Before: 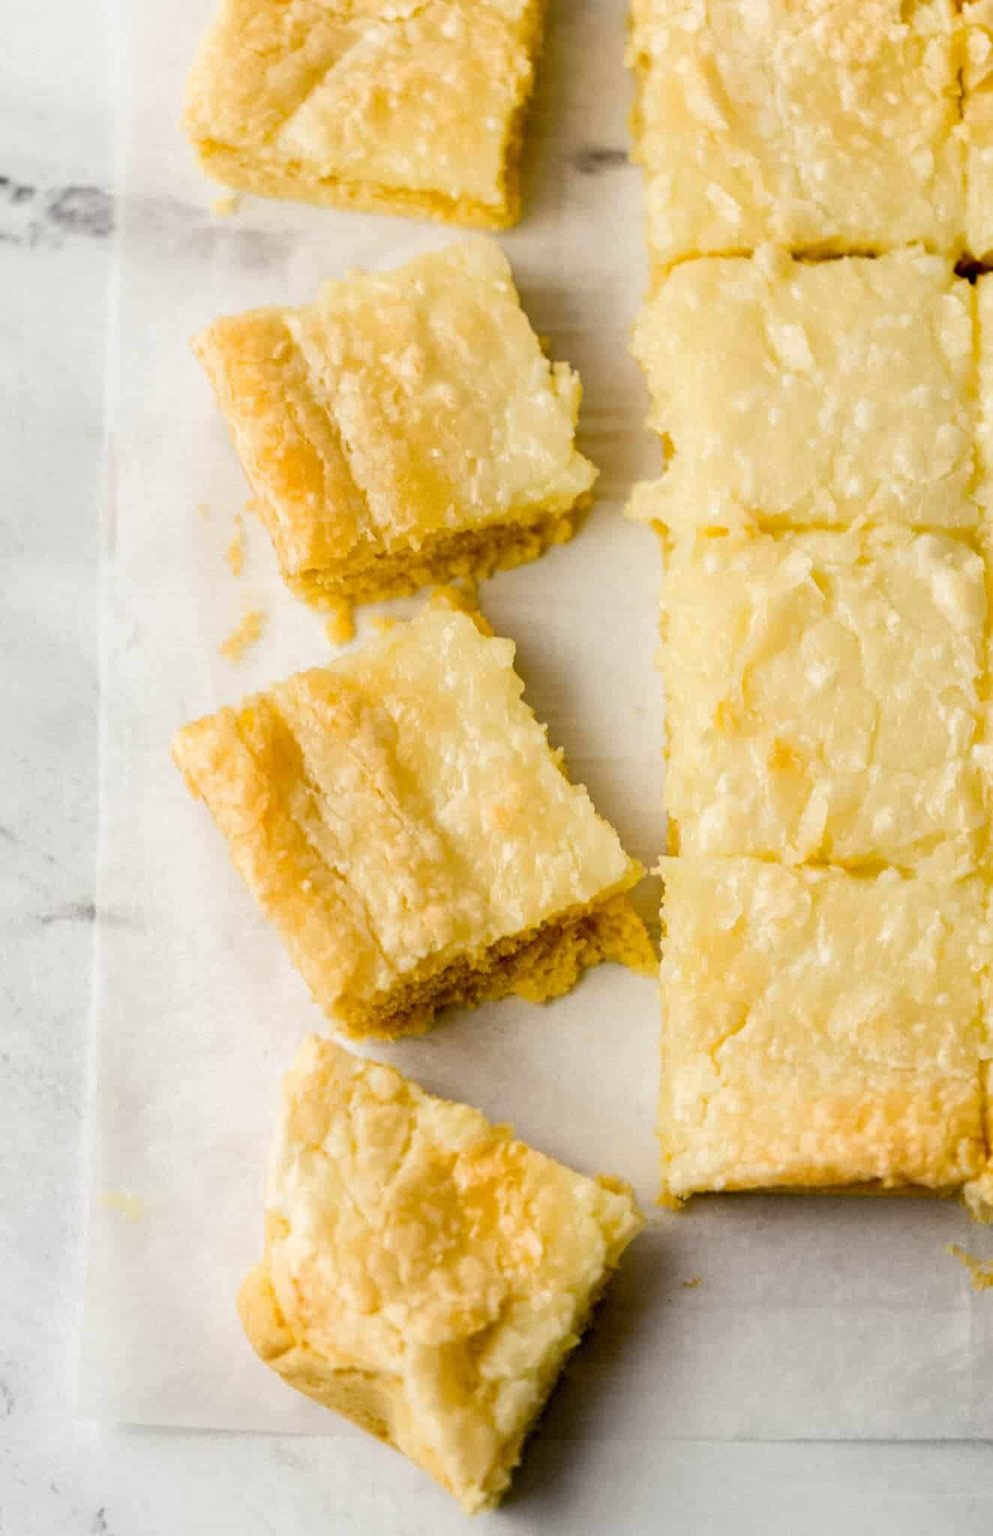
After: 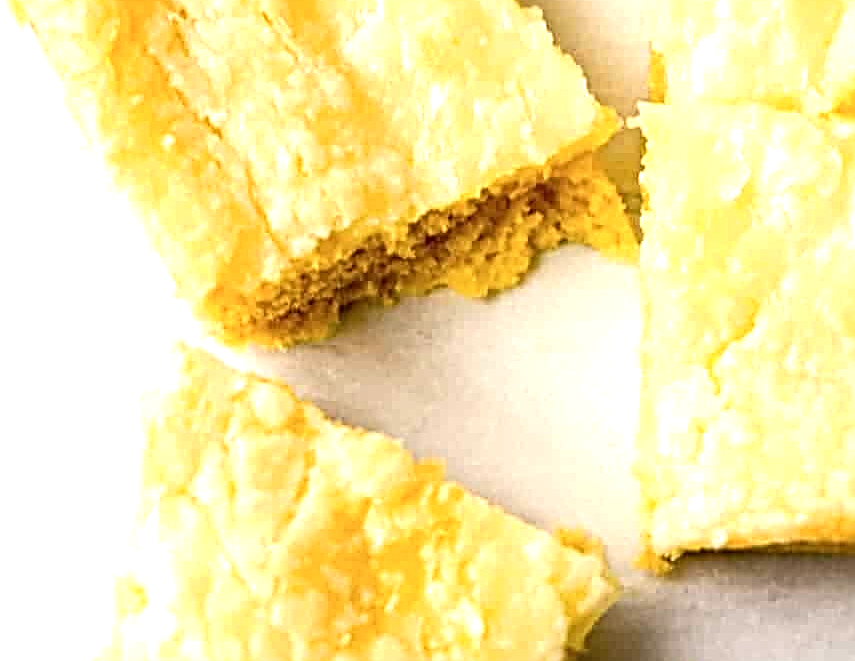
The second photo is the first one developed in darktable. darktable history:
exposure: exposure 0.647 EV, compensate exposure bias true, compensate highlight preservation false
shadows and highlights: shadows -13.26, white point adjustment 3.82, highlights 27.56
sharpen: radius 3.641, amount 0.945
crop: left 18.139%, top 50.776%, right 17.253%, bottom 16.916%
